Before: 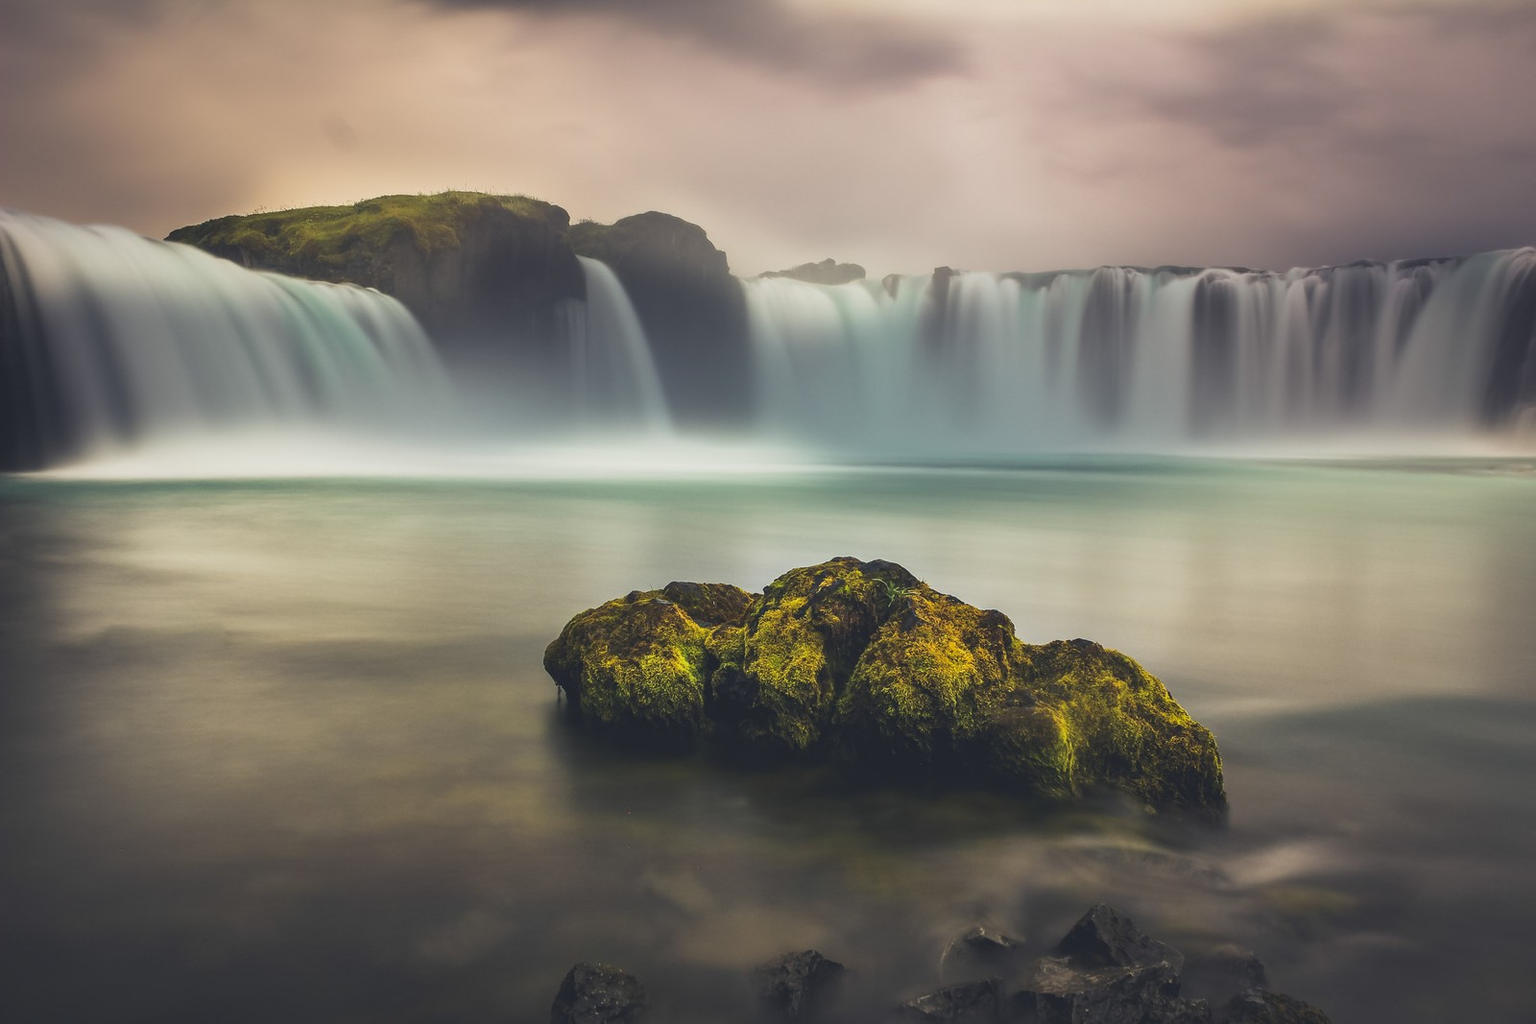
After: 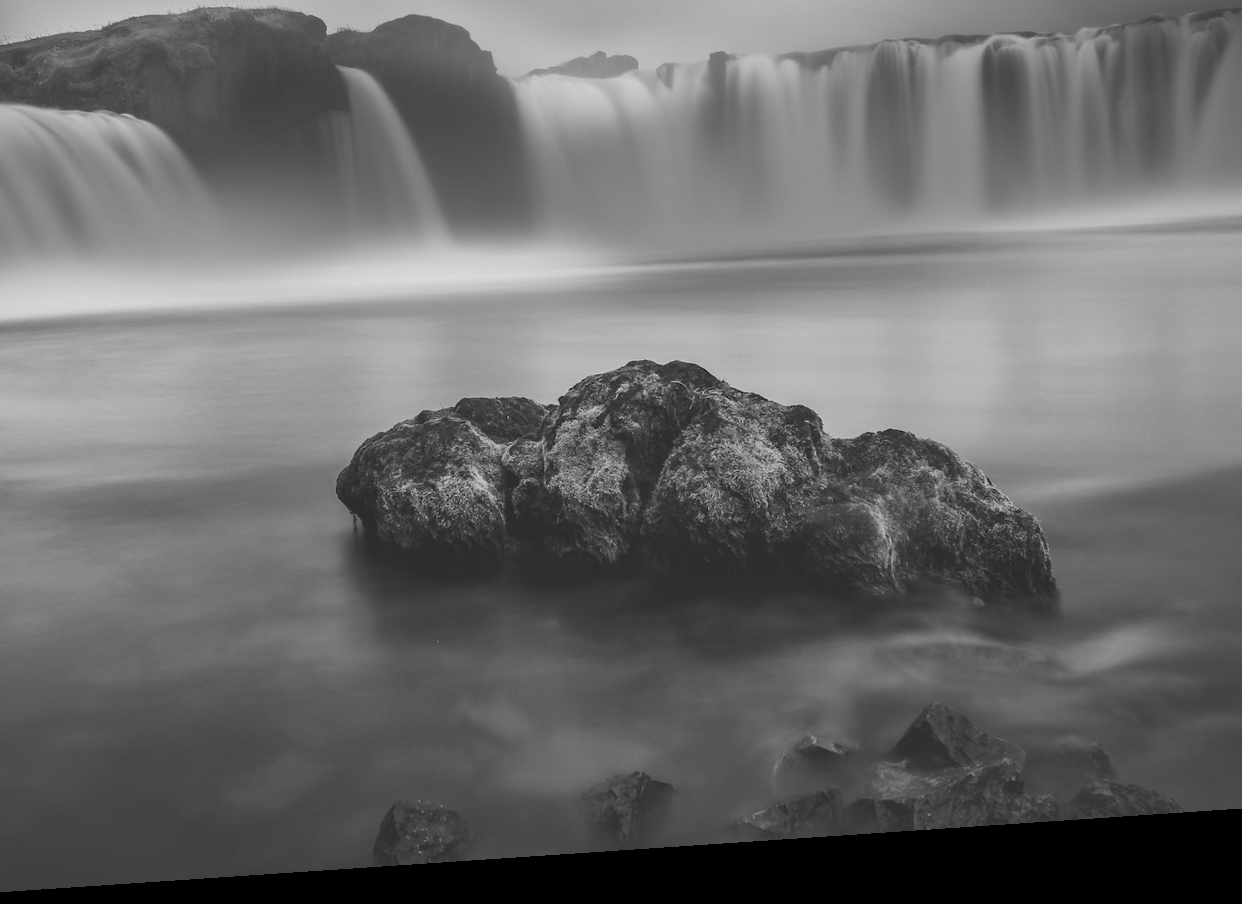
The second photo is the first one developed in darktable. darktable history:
shadows and highlights: on, module defaults
monochrome: size 1
rotate and perspective: rotation -4.2°, shear 0.006, automatic cropping off
crop: left 16.871%, top 22.857%, right 9.116%
